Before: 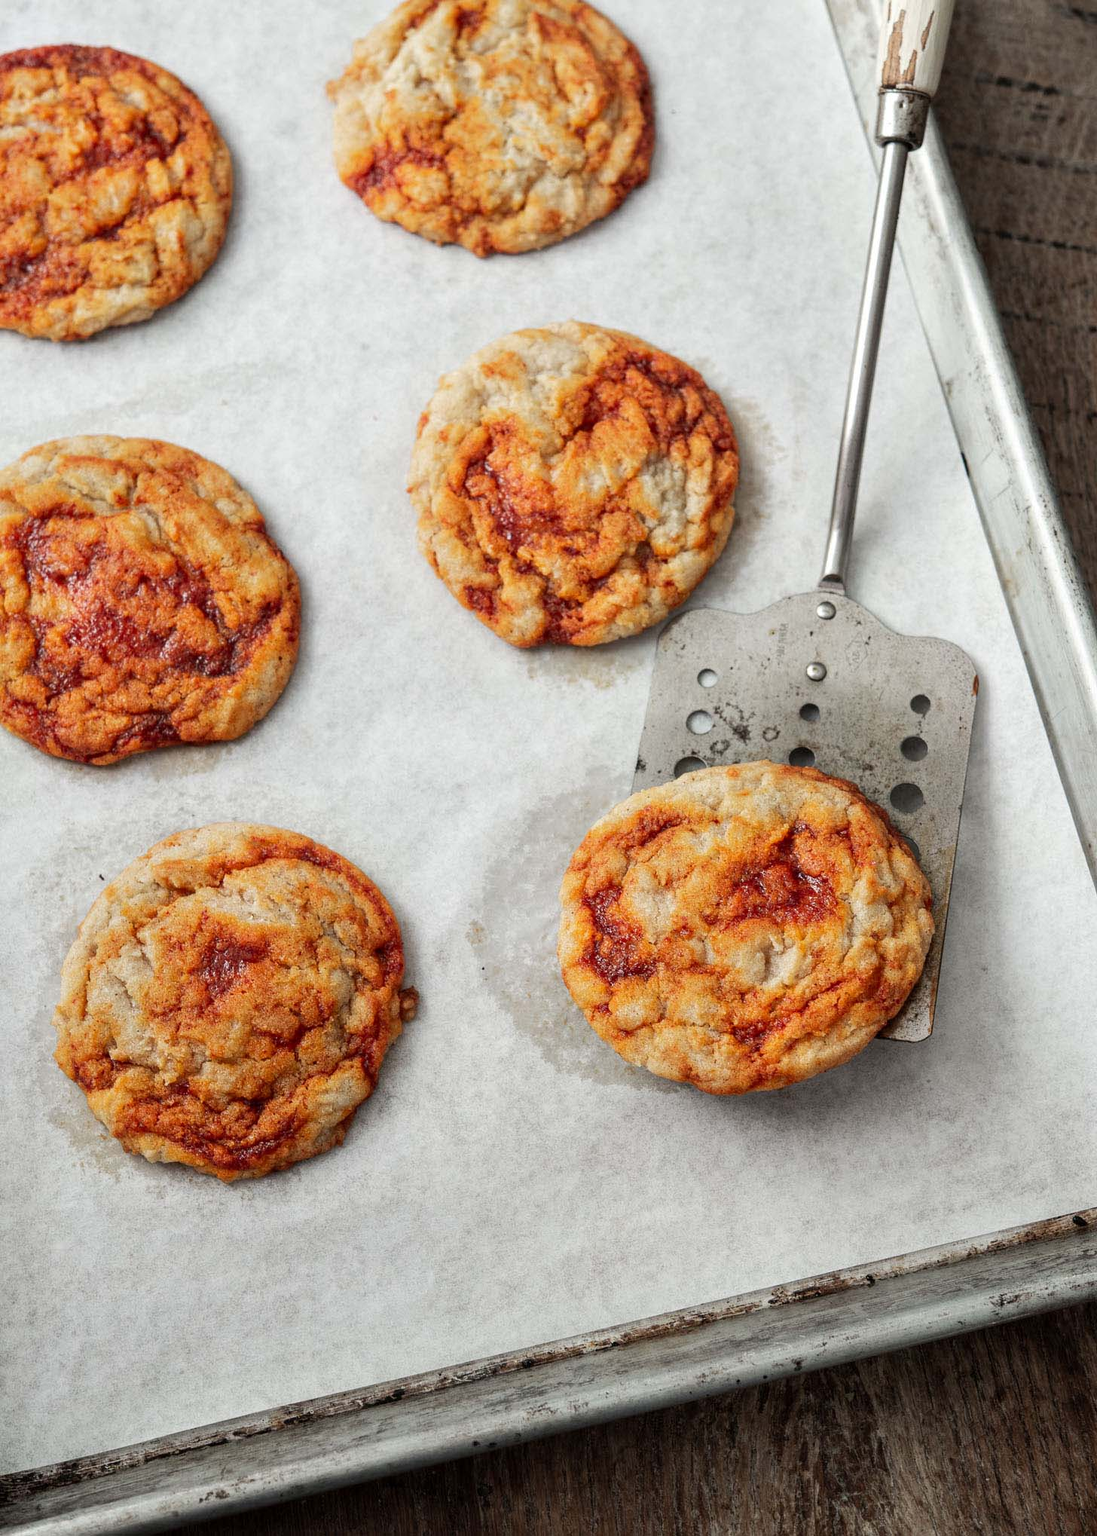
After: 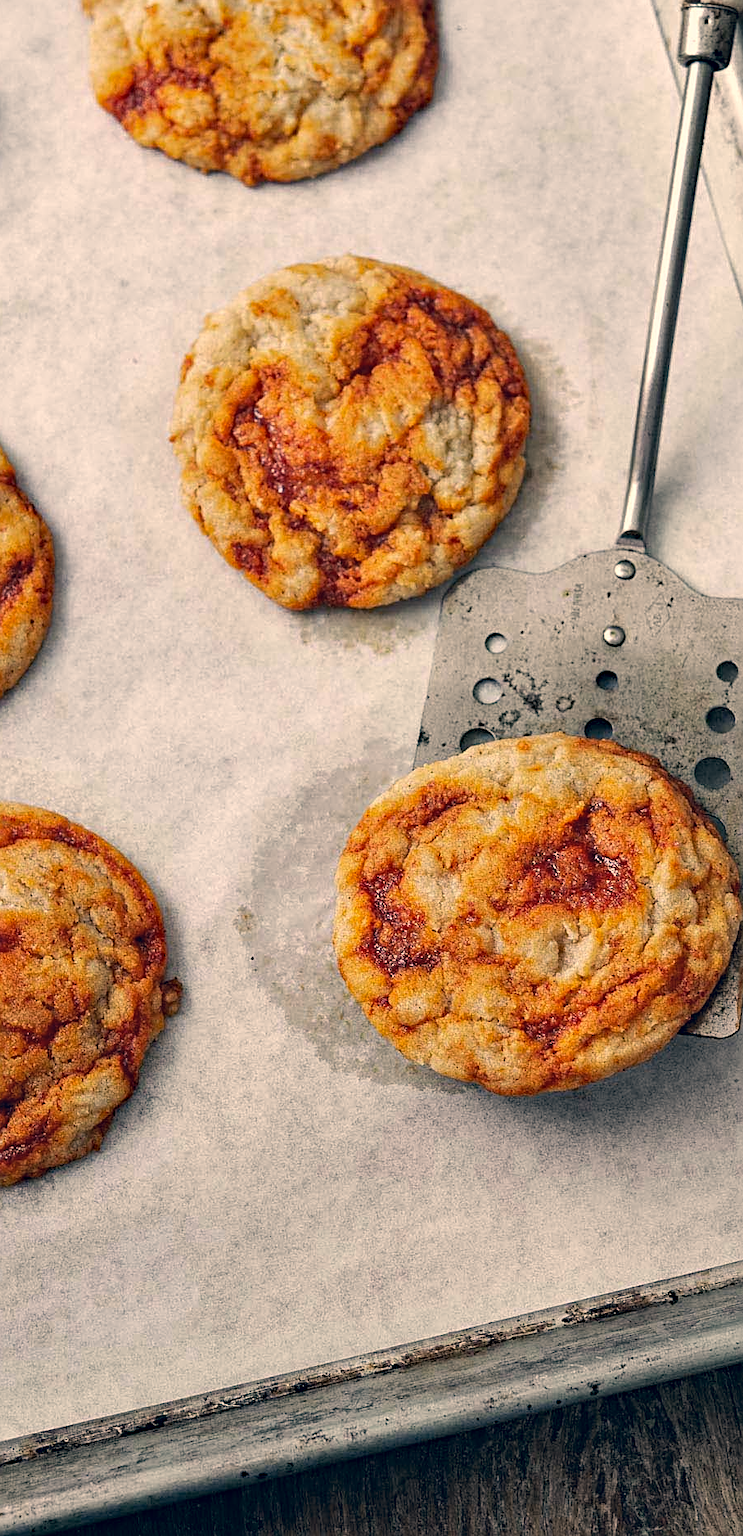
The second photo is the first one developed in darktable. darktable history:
haze removal: strength 0.29, distance 0.25, compatibility mode true, adaptive false
crop and rotate: left 22.918%, top 5.629%, right 14.711%, bottom 2.247%
color correction: highlights a* 10.32, highlights b* 14.66, shadows a* -9.59, shadows b* -15.02
sharpen: on, module defaults
shadows and highlights: shadows 32, highlights -32, soften with gaussian
